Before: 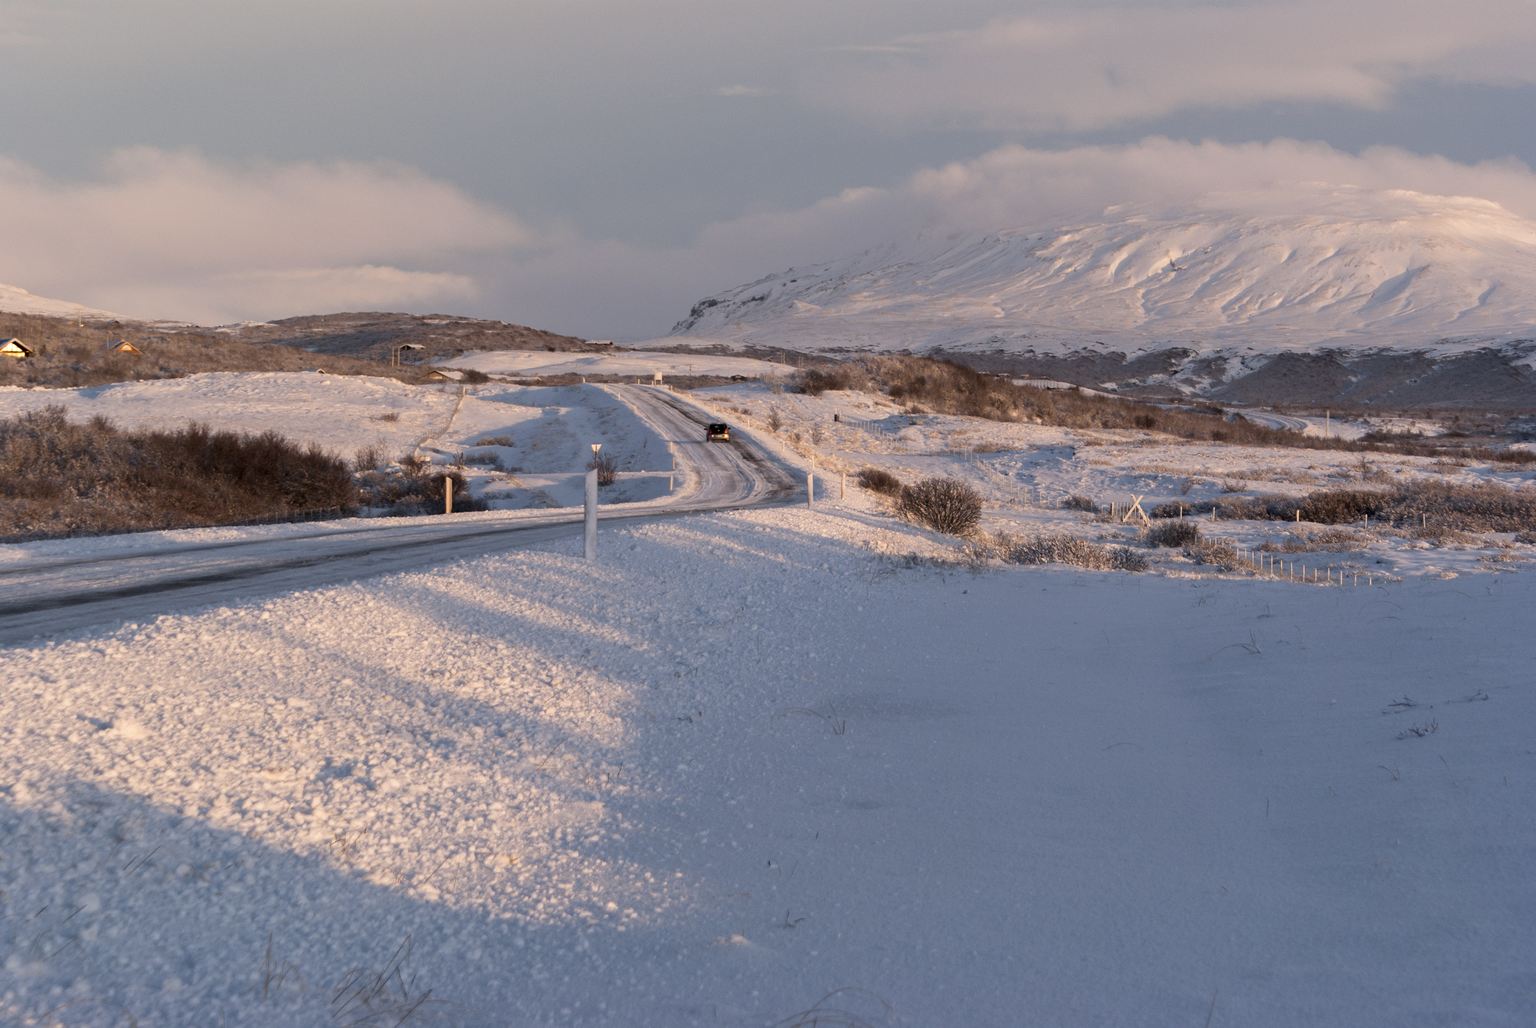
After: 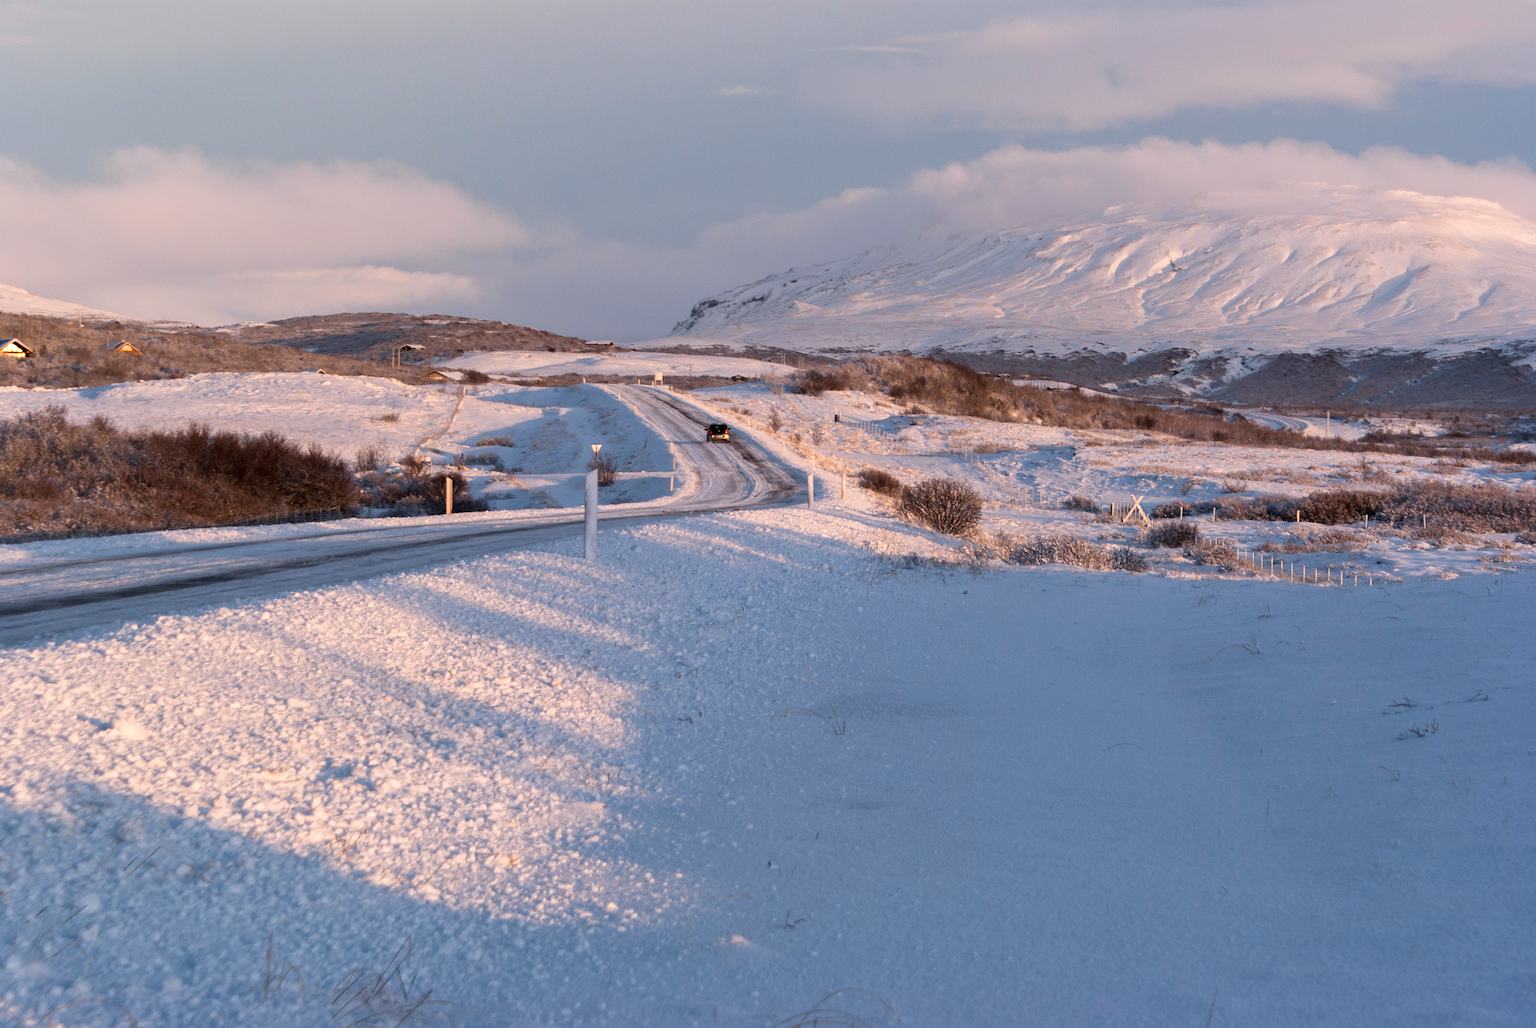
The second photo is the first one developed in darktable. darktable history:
exposure: exposure 0.207 EV, compensate highlight preservation false
contrast brightness saturation: contrast 0.04, saturation 0.07
white balance: red 0.976, blue 1.04
